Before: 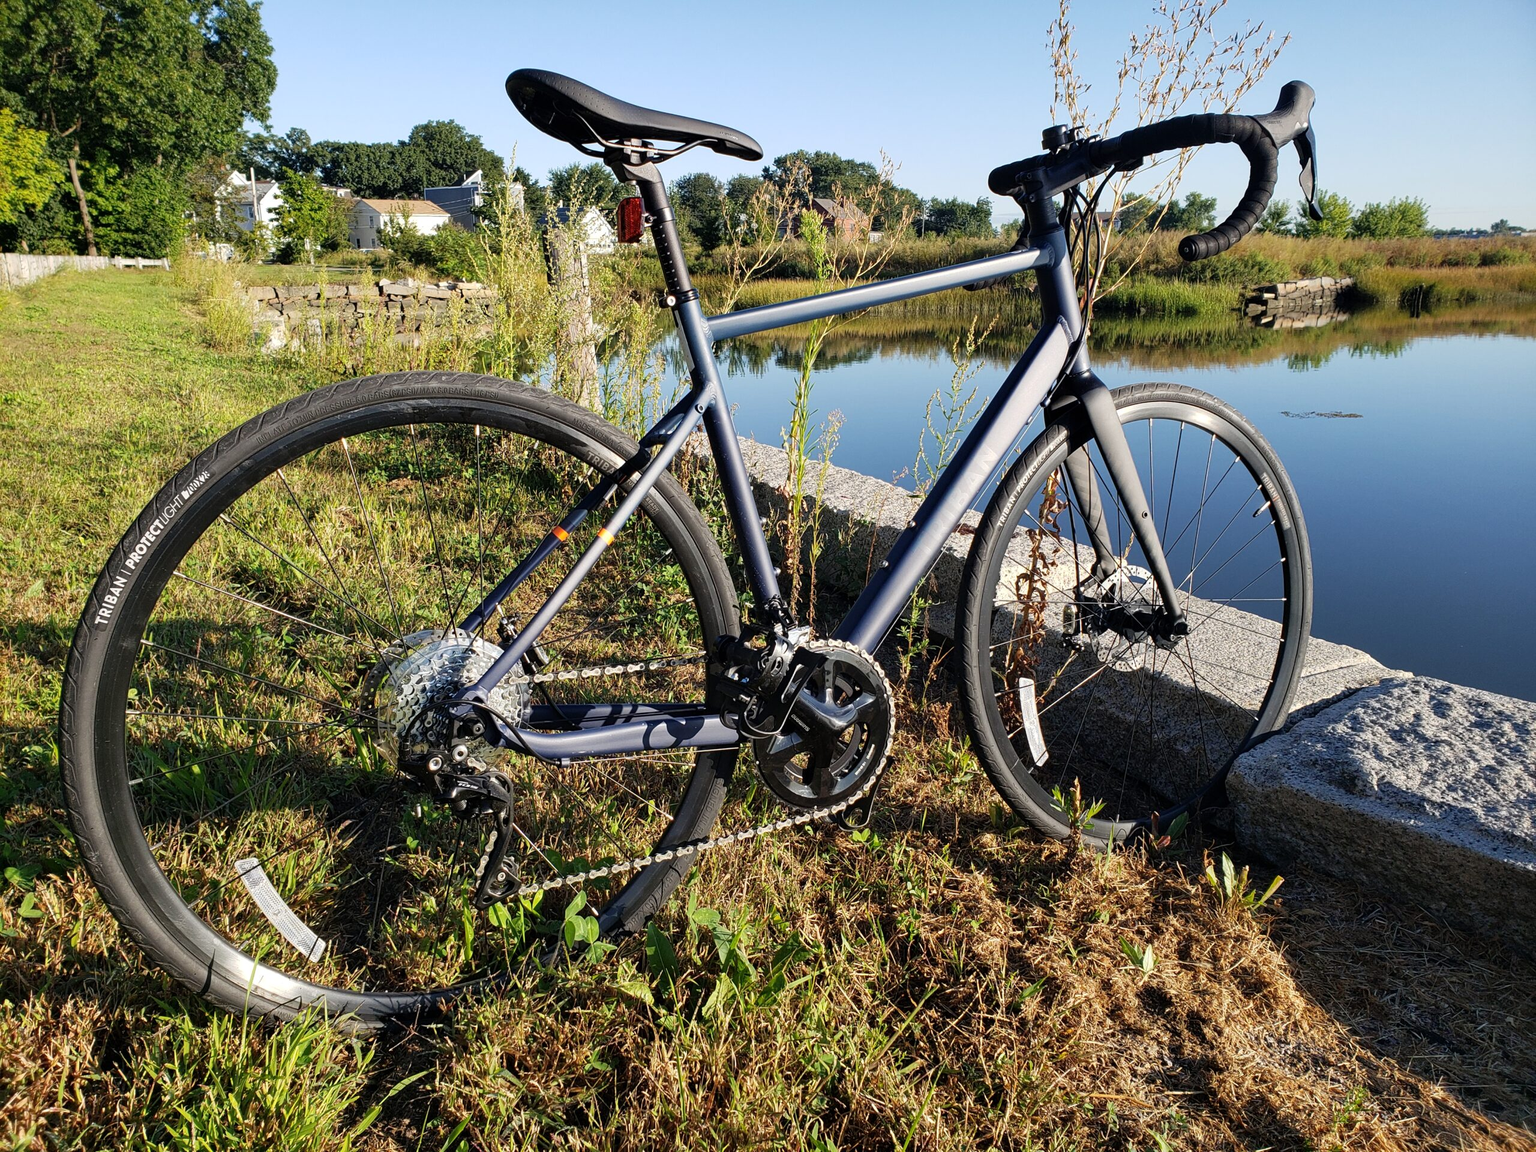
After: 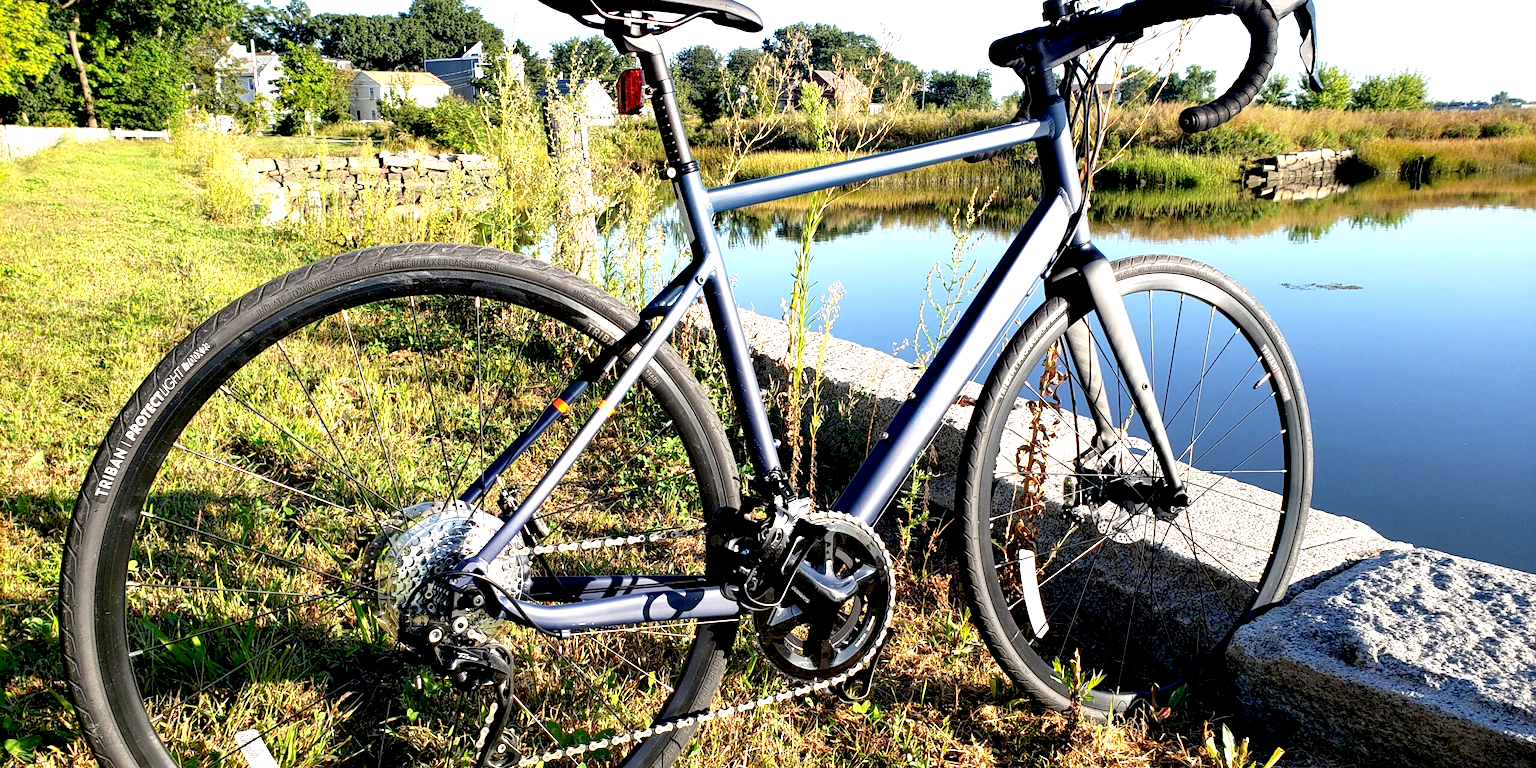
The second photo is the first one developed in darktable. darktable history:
crop: top 11.166%, bottom 22.168%
white balance: emerald 1
exposure: black level correction 0.01, exposure 1 EV, compensate highlight preservation false
